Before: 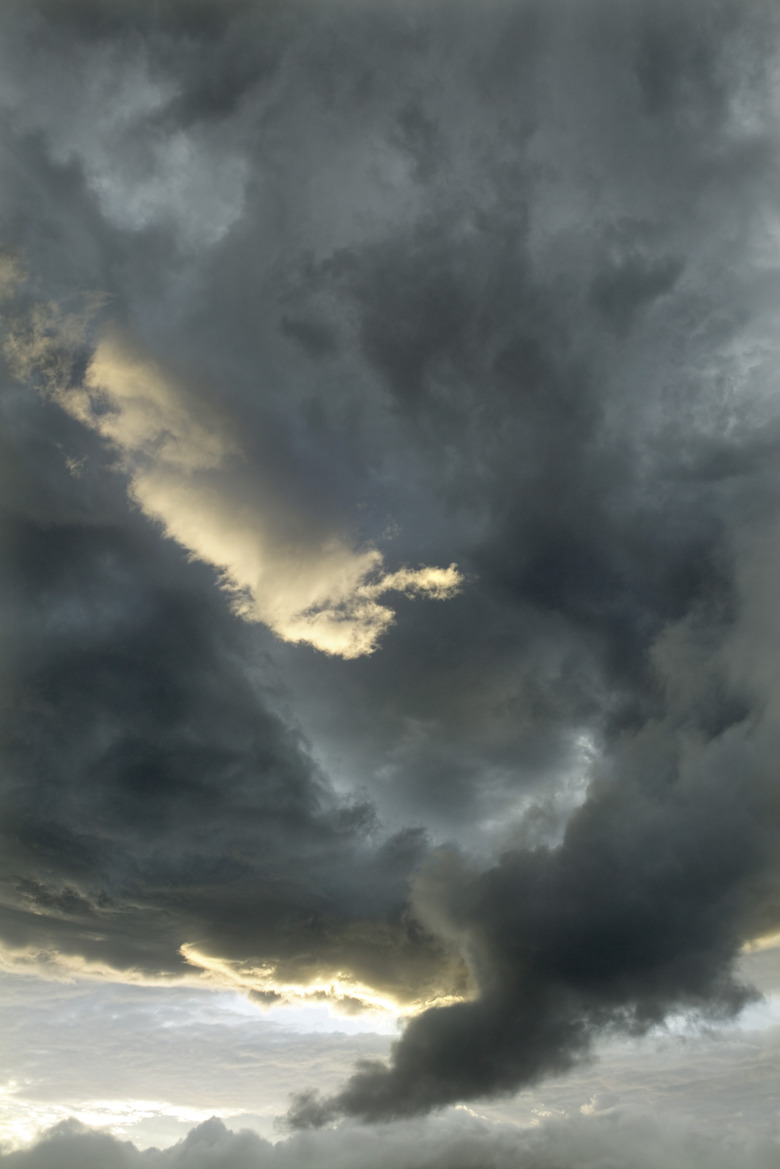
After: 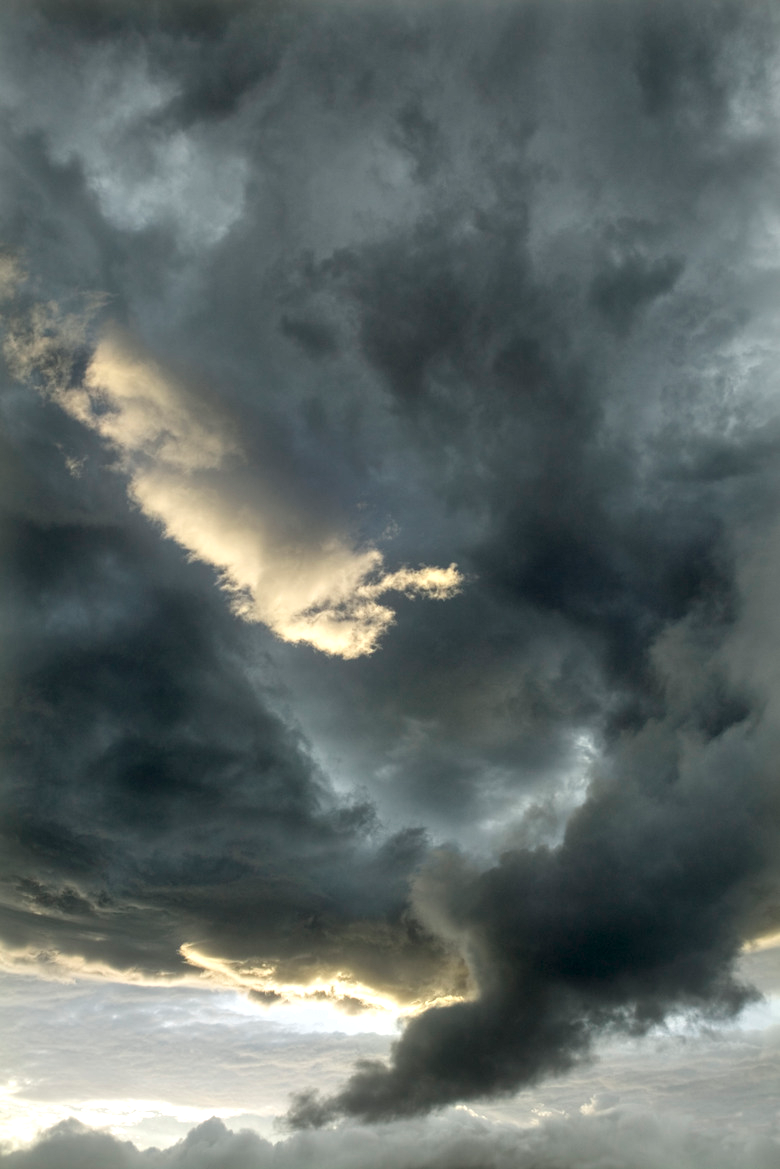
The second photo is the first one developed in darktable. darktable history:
local contrast: detail 140%
